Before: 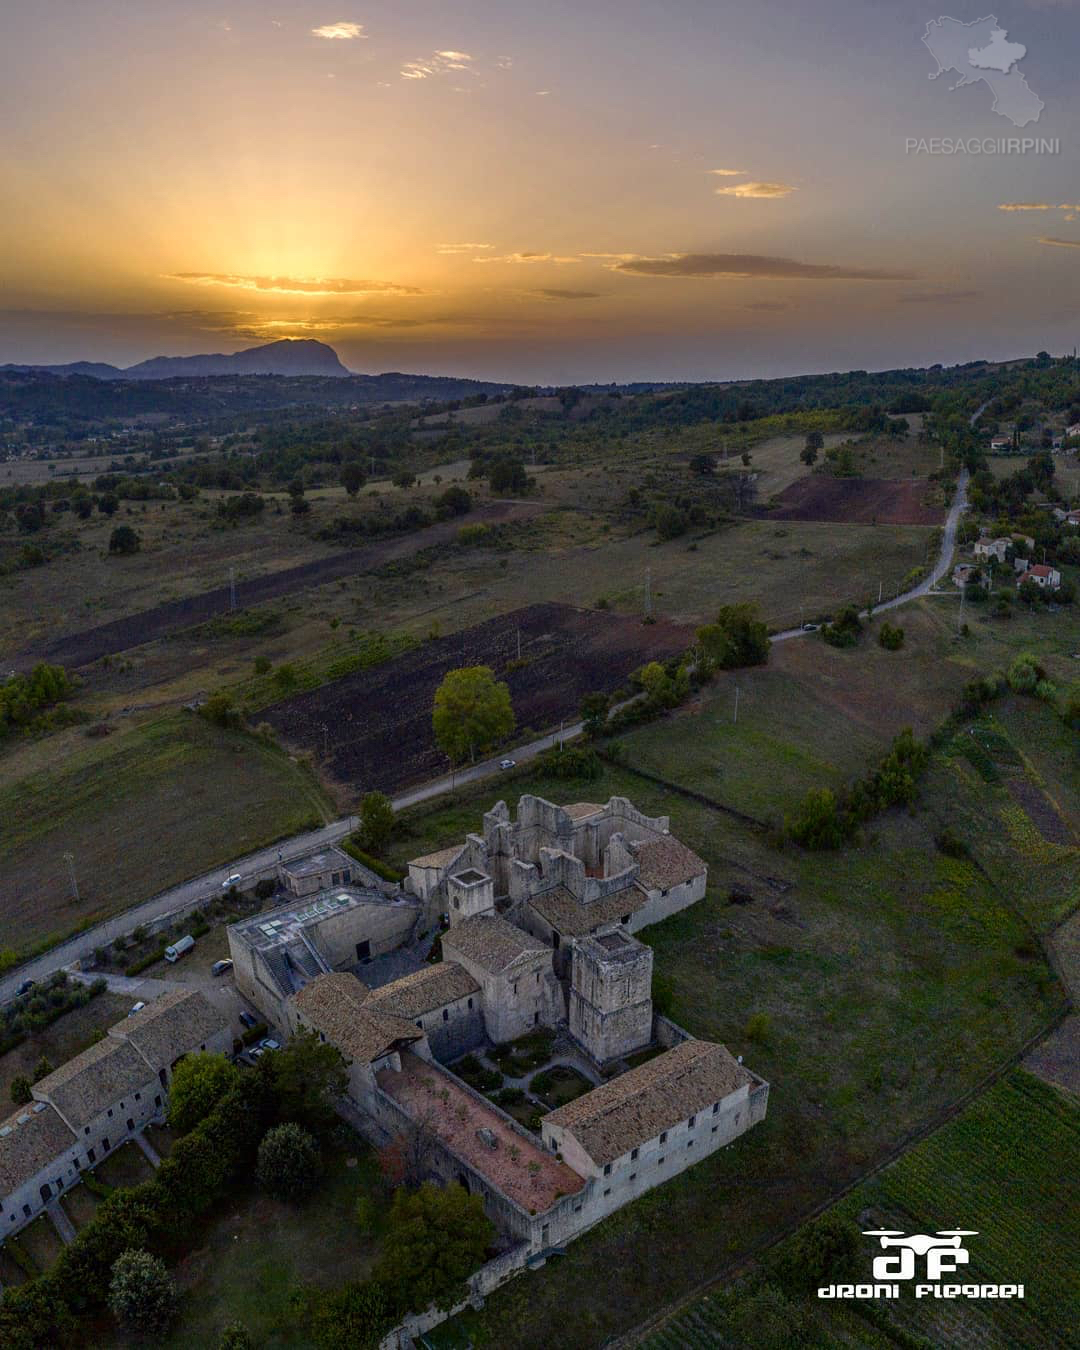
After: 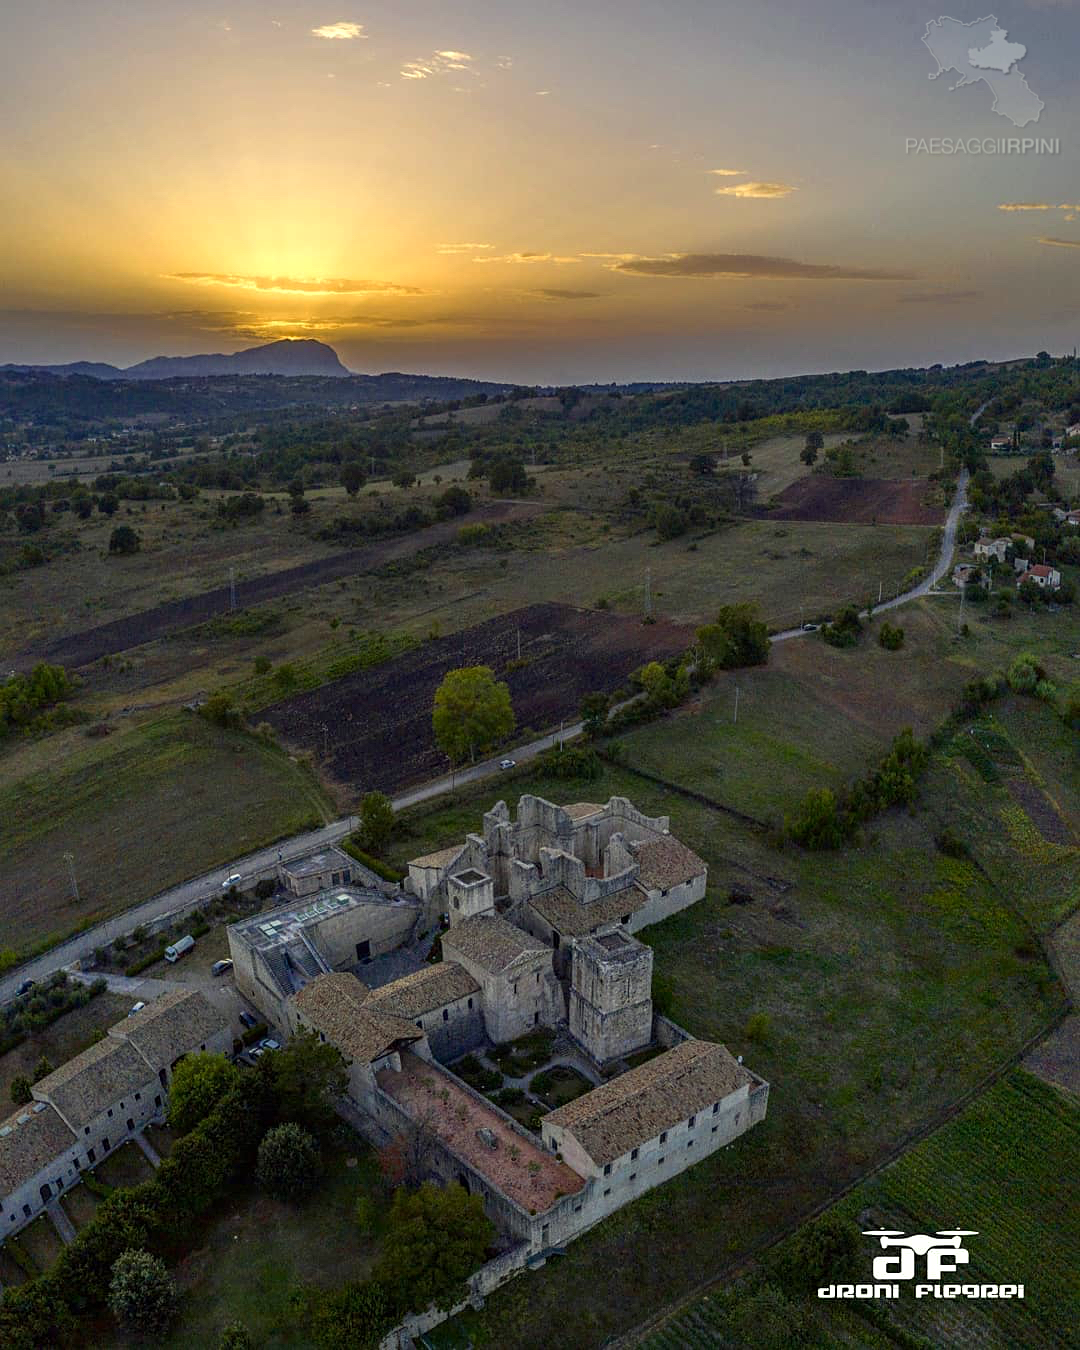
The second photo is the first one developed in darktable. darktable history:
color correction: highlights a* -4.28, highlights b* 6.53
exposure: exposure 0.178 EV, compensate exposure bias true, compensate highlight preservation false
sharpen: amount 0.2
tone equalizer: on, module defaults
